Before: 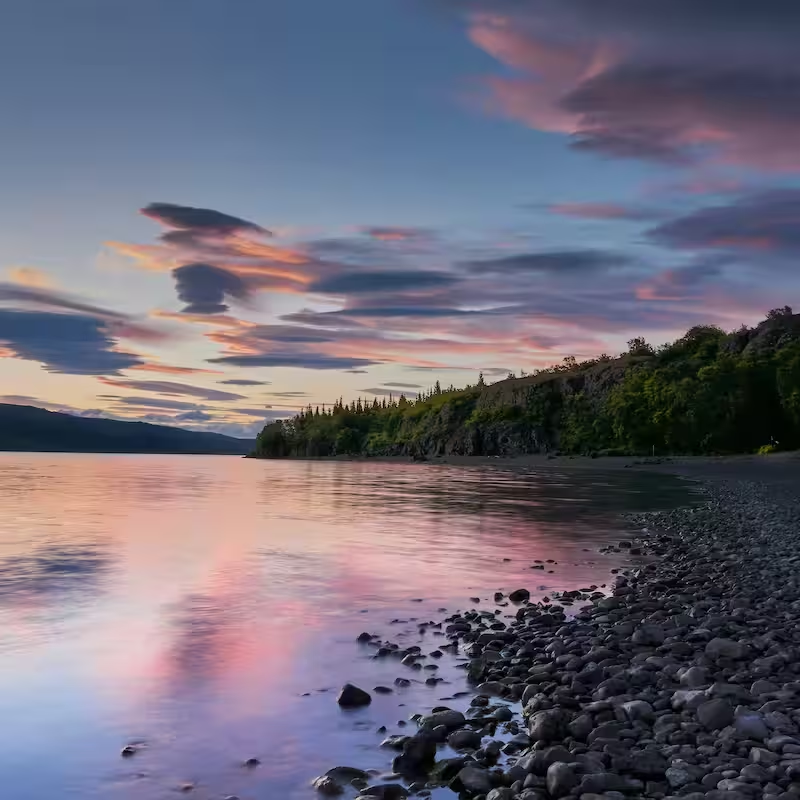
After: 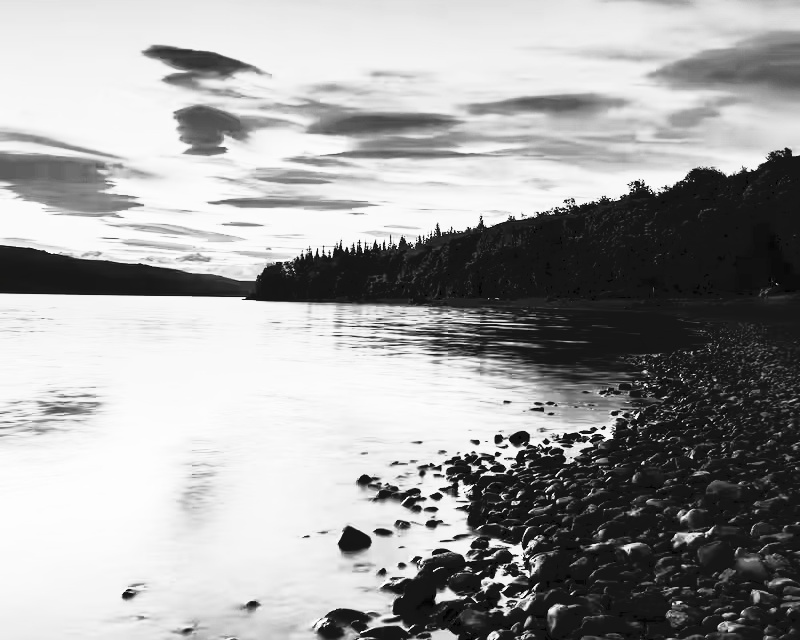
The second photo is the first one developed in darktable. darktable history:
contrast brightness saturation: contrast 0.11, saturation -0.17
crop and rotate: top 19.998%
color calibration: output gray [0.21, 0.42, 0.37, 0], gray › normalize channels true, illuminant same as pipeline (D50), adaptation XYZ, x 0.346, y 0.359, gamut compression 0
tone curve: curves: ch0 [(0, 0) (0.003, 0.036) (0.011, 0.04) (0.025, 0.042) (0.044, 0.052) (0.069, 0.066) (0.1, 0.085) (0.136, 0.106) (0.177, 0.144) (0.224, 0.188) (0.277, 0.241) (0.335, 0.307) (0.399, 0.382) (0.468, 0.466) (0.543, 0.56) (0.623, 0.672) (0.709, 0.772) (0.801, 0.876) (0.898, 0.949) (1, 1)], preserve colors none
shadows and highlights: on, module defaults
rgb curve: curves: ch0 [(0, 0) (0.21, 0.15) (0.24, 0.21) (0.5, 0.75) (0.75, 0.96) (0.89, 0.99) (1, 1)]; ch1 [(0, 0.02) (0.21, 0.13) (0.25, 0.2) (0.5, 0.67) (0.75, 0.9) (0.89, 0.97) (1, 1)]; ch2 [(0, 0.02) (0.21, 0.13) (0.25, 0.2) (0.5, 0.67) (0.75, 0.9) (0.89, 0.97) (1, 1)], compensate middle gray true
tone equalizer: -8 EV -0.417 EV, -7 EV -0.389 EV, -6 EV -0.333 EV, -5 EV -0.222 EV, -3 EV 0.222 EV, -2 EV 0.333 EV, -1 EV 0.389 EV, +0 EV 0.417 EV, edges refinement/feathering 500, mask exposure compensation -1.57 EV, preserve details no
